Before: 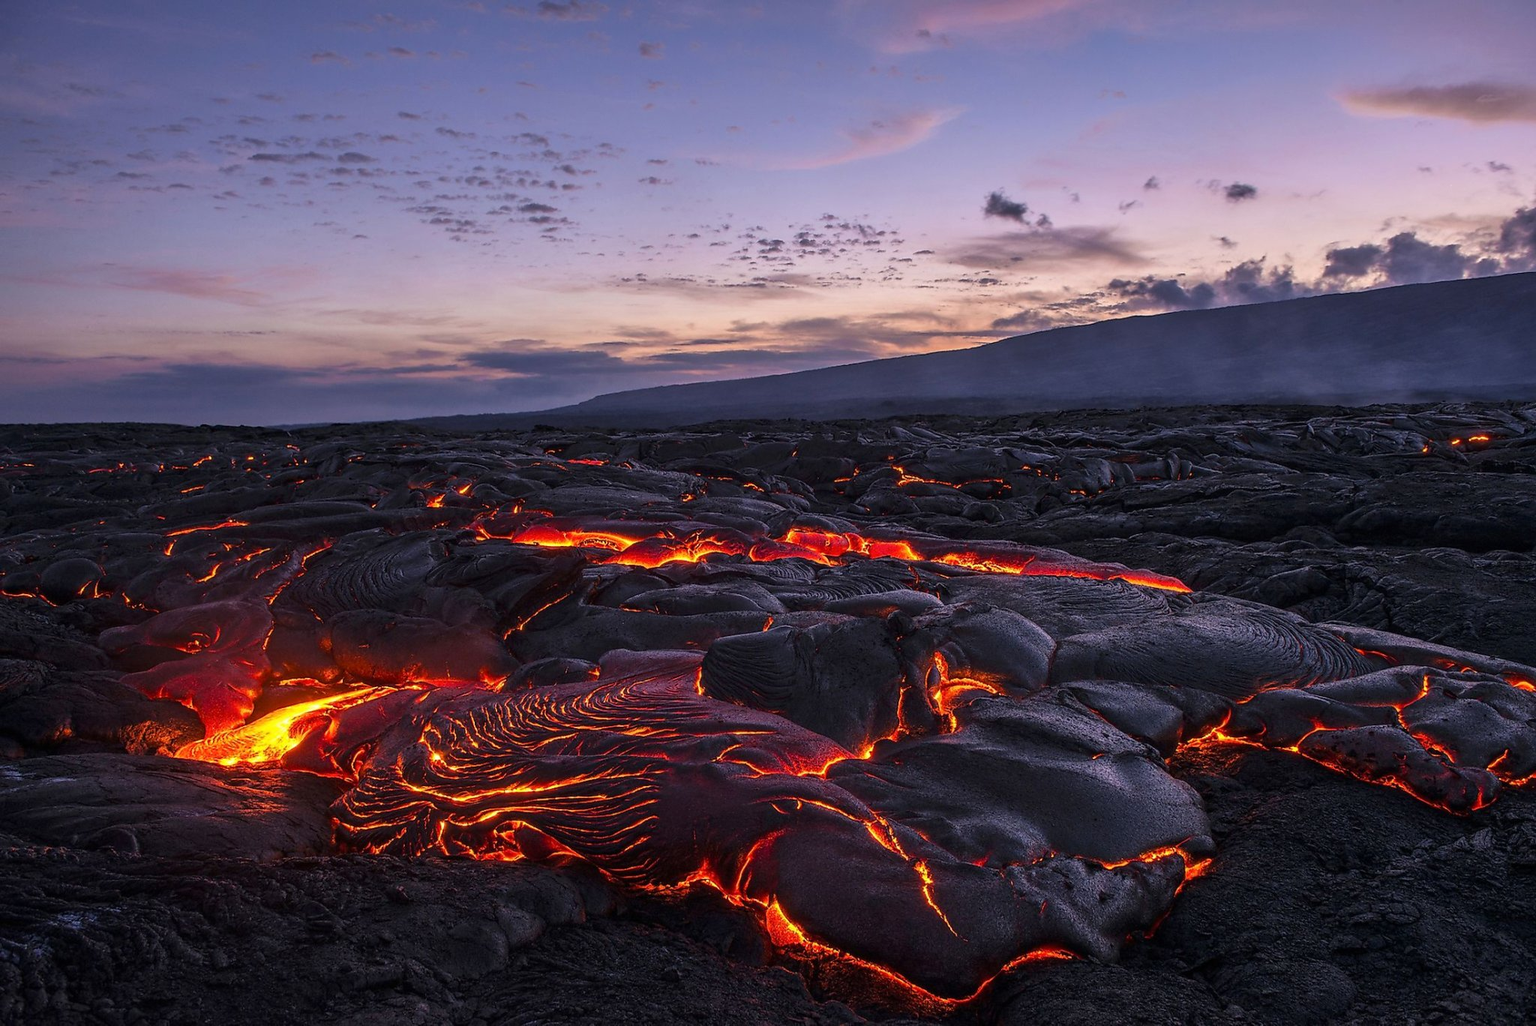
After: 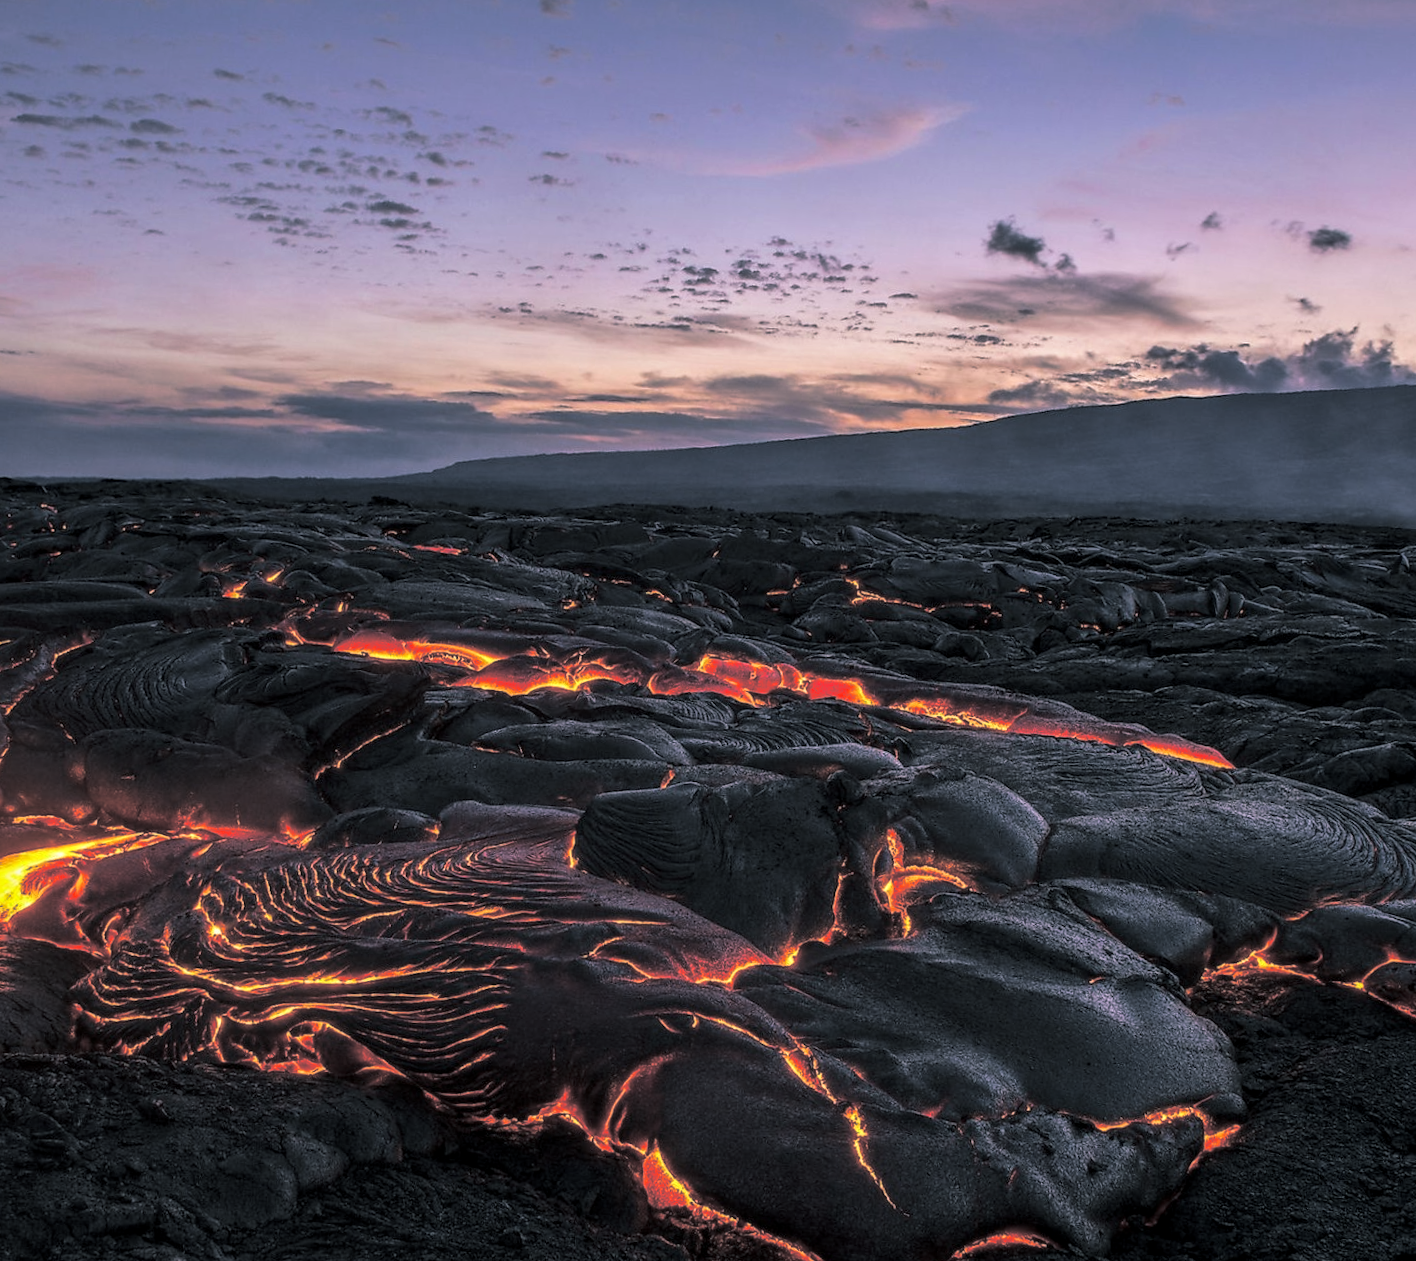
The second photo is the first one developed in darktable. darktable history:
crop and rotate: angle -3.27°, left 14.277%, top 0.028%, right 10.766%, bottom 0.028%
local contrast: on, module defaults
split-toning: shadows › hue 201.6°, shadows › saturation 0.16, highlights › hue 50.4°, highlights › saturation 0.2, balance -49.9
